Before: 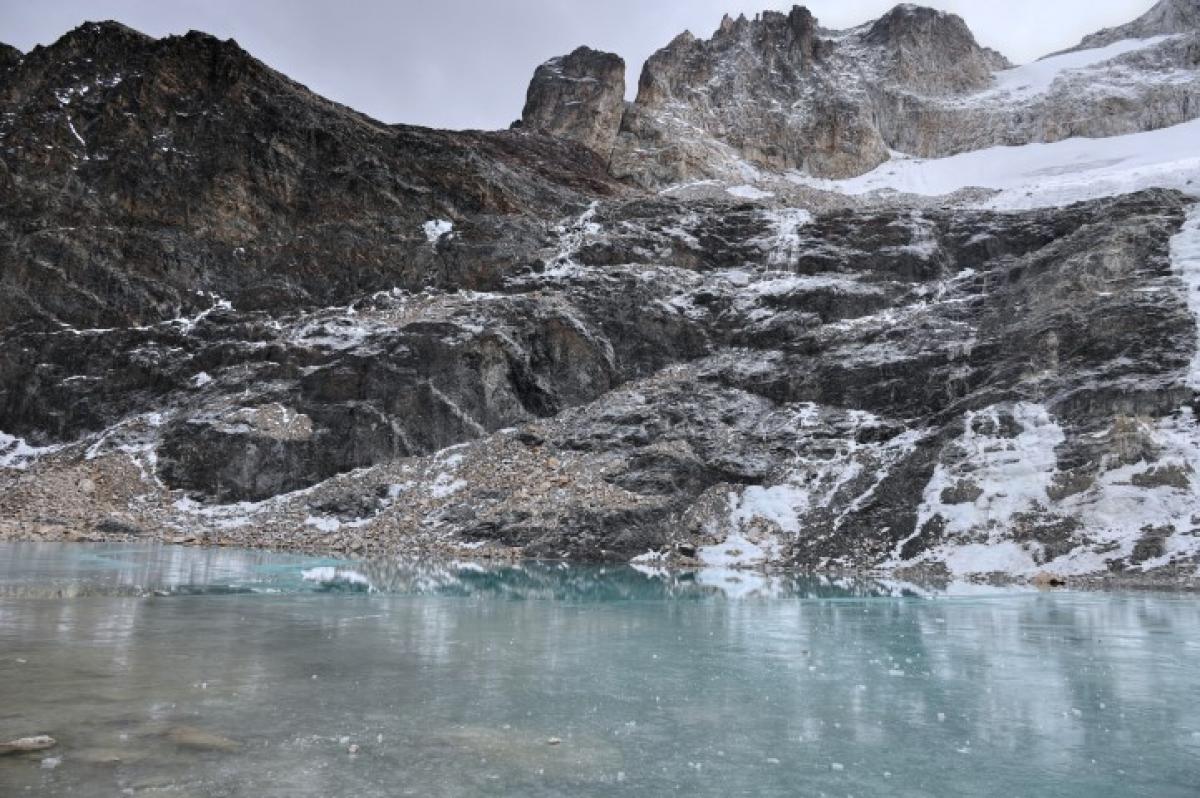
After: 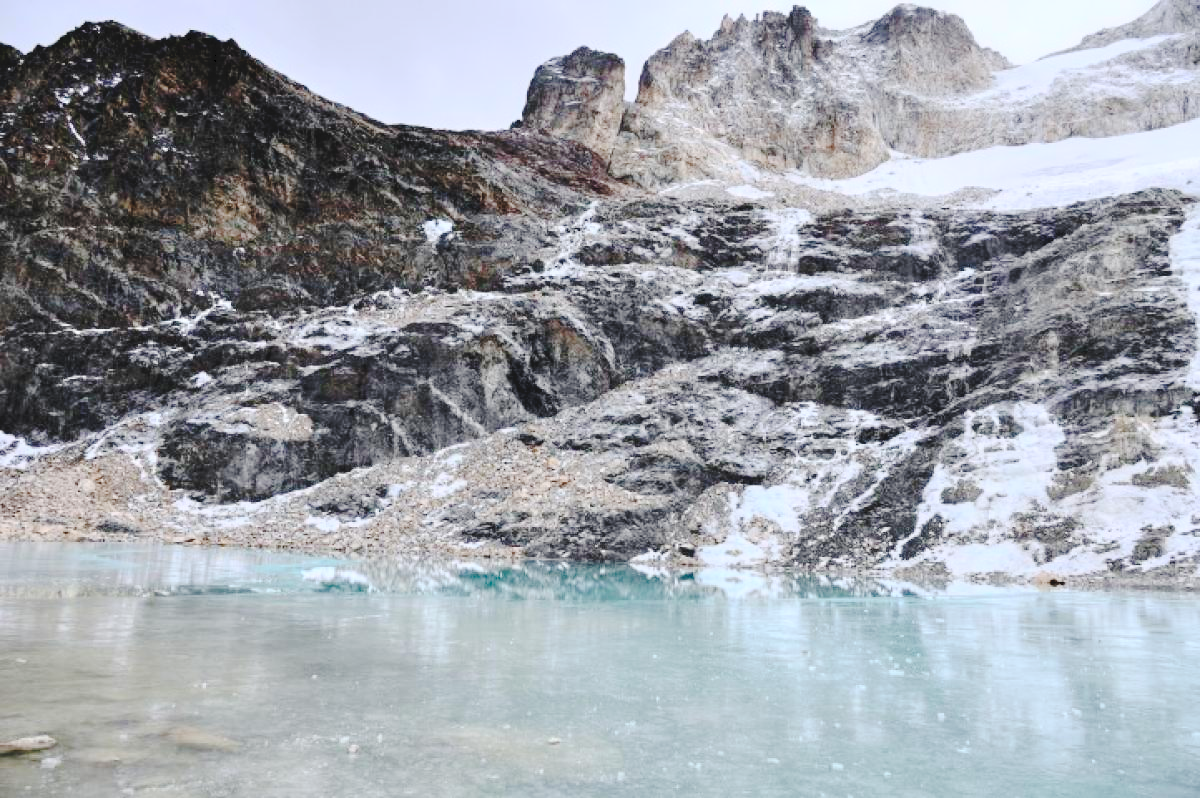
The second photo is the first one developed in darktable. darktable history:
exposure: compensate highlight preservation false
tone curve: curves: ch0 [(0, 0) (0.003, 0.057) (0.011, 0.061) (0.025, 0.065) (0.044, 0.075) (0.069, 0.082) (0.1, 0.09) (0.136, 0.102) (0.177, 0.145) (0.224, 0.195) (0.277, 0.27) (0.335, 0.374) (0.399, 0.486) (0.468, 0.578) (0.543, 0.652) (0.623, 0.717) (0.709, 0.778) (0.801, 0.837) (0.898, 0.909) (1, 1)], preserve colors none
contrast brightness saturation: contrast 0.24, brightness 0.26, saturation 0.39
